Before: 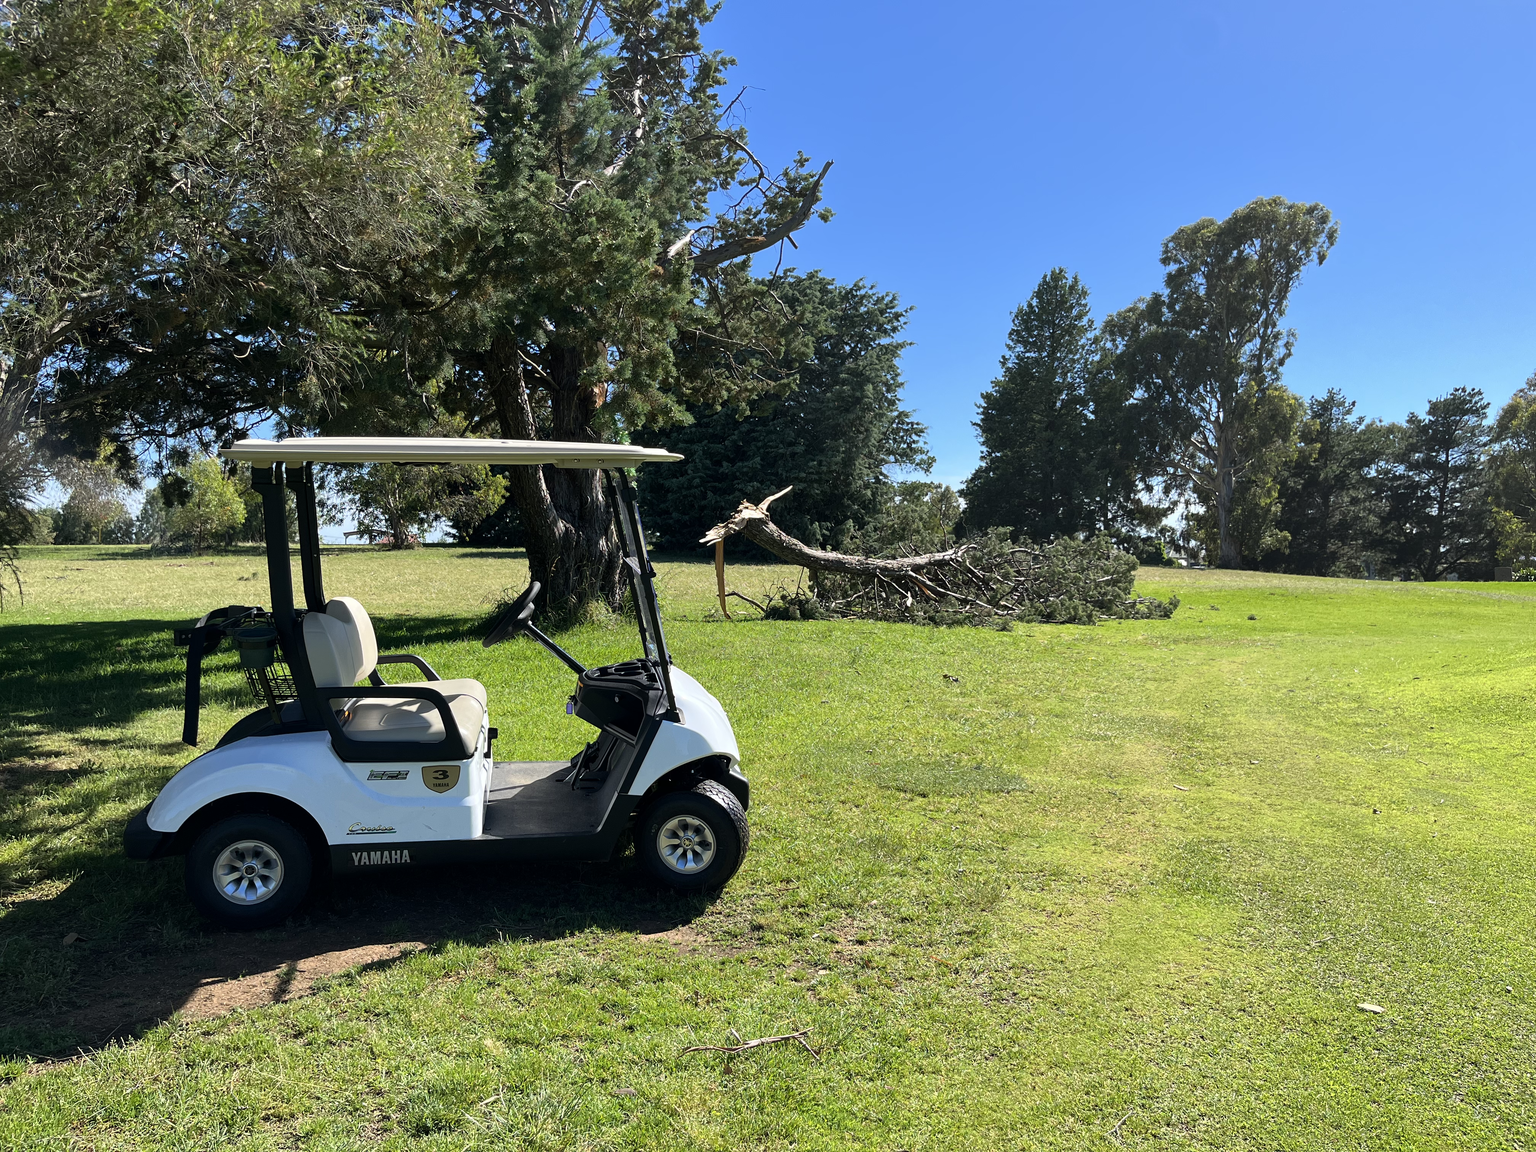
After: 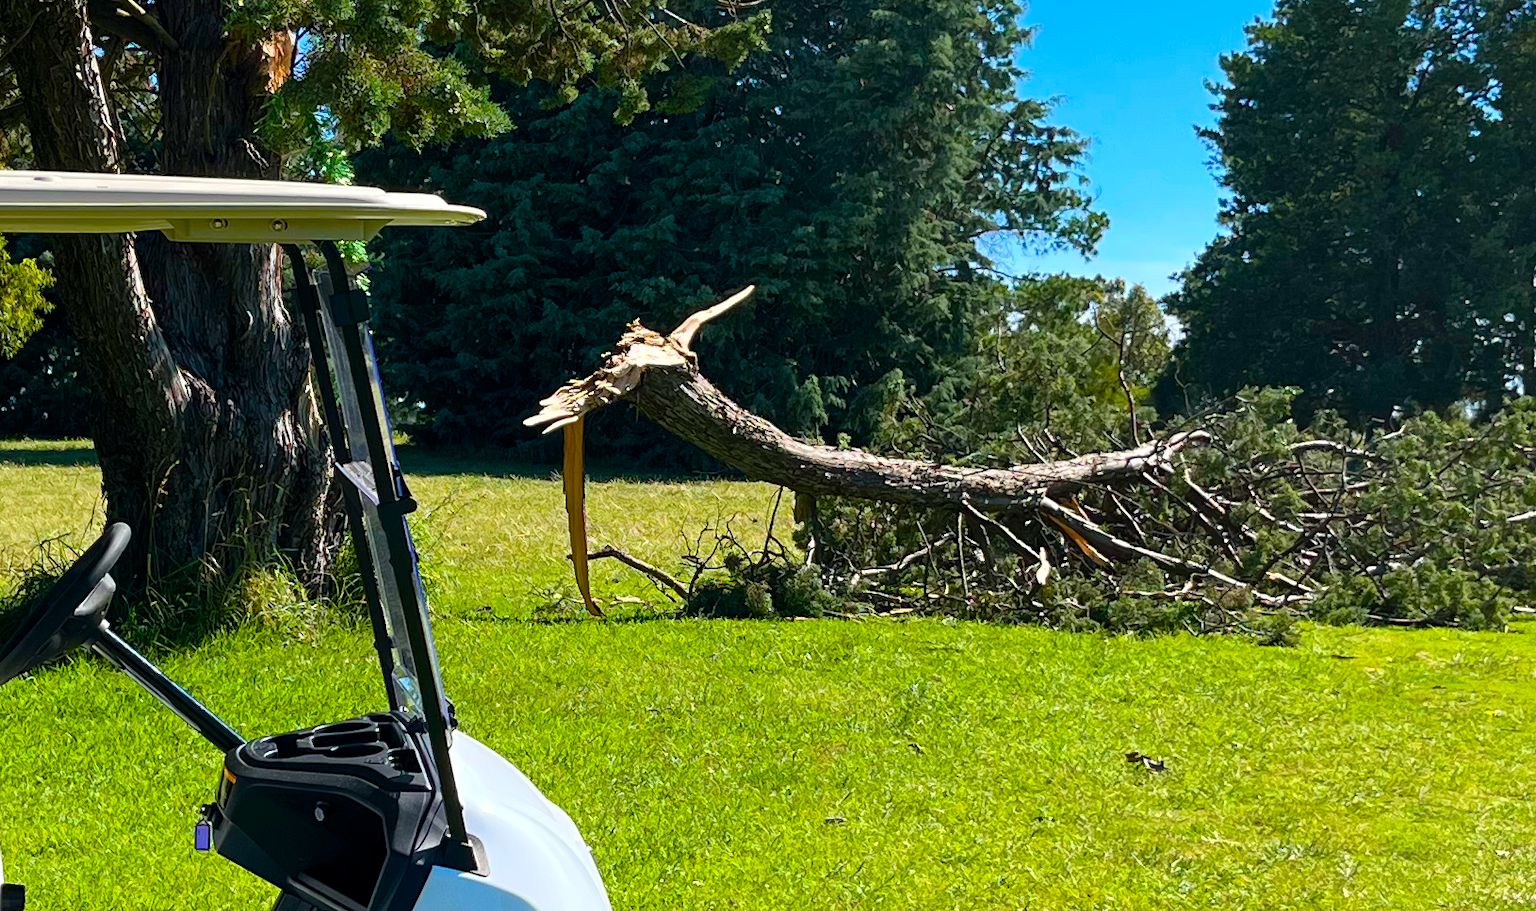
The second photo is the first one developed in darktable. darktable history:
crop: left 31.751%, top 32.172%, right 27.8%, bottom 35.83%
color balance rgb: perceptual saturation grading › global saturation 20%, perceptual saturation grading › highlights -25%, perceptual saturation grading › shadows 25%, global vibrance 50%
